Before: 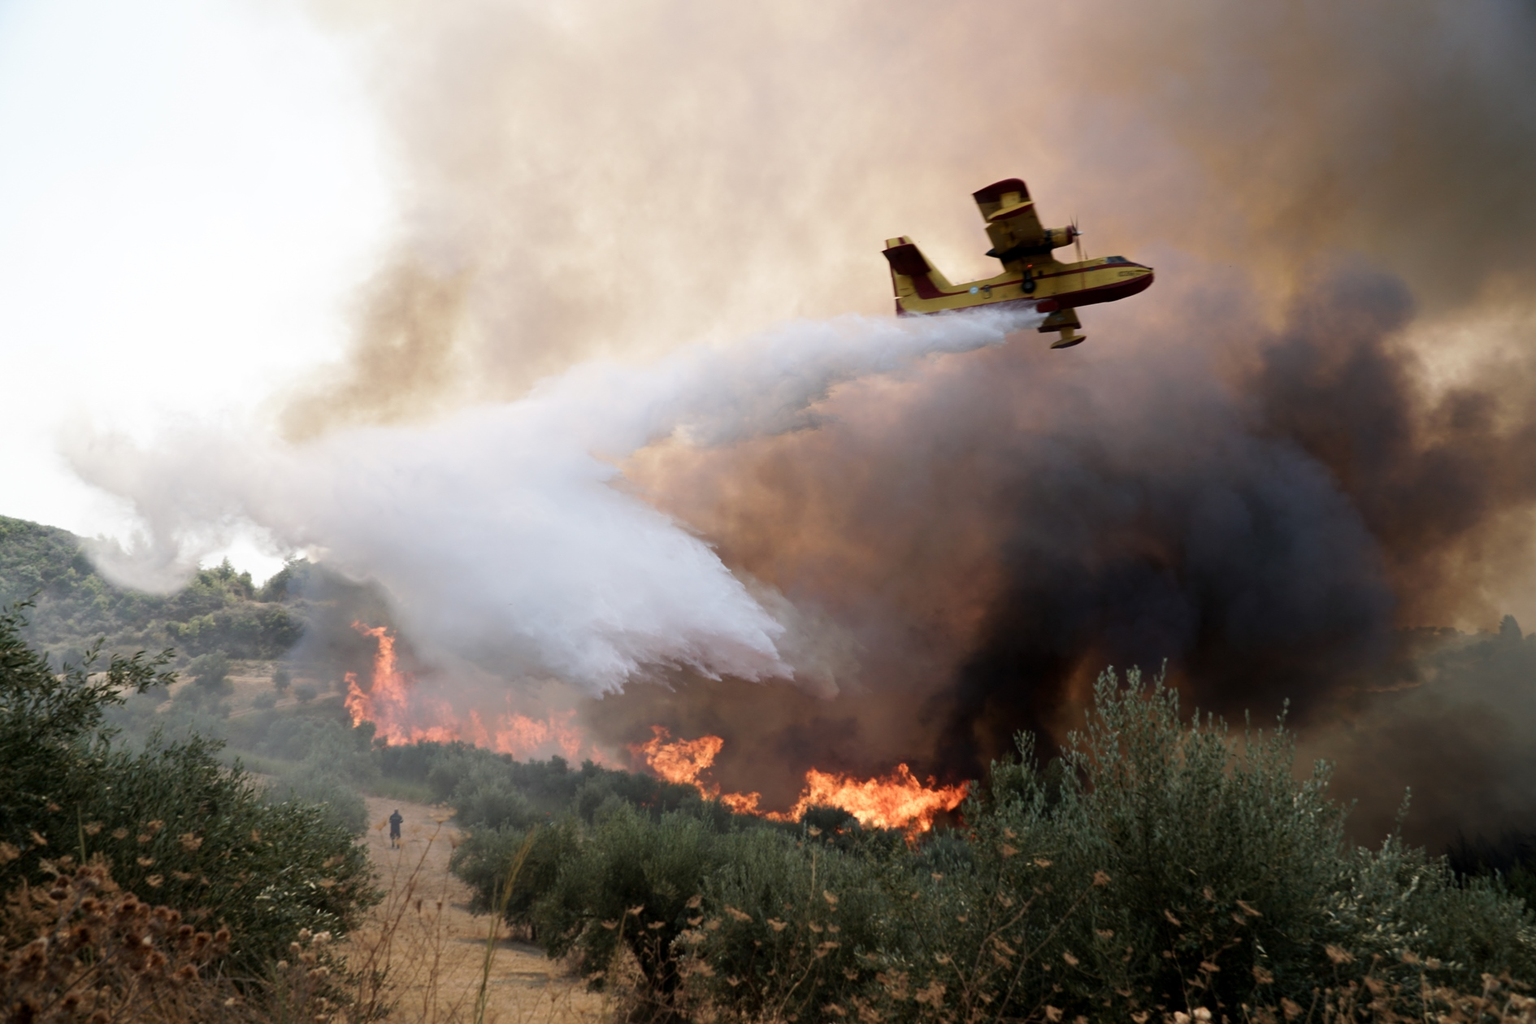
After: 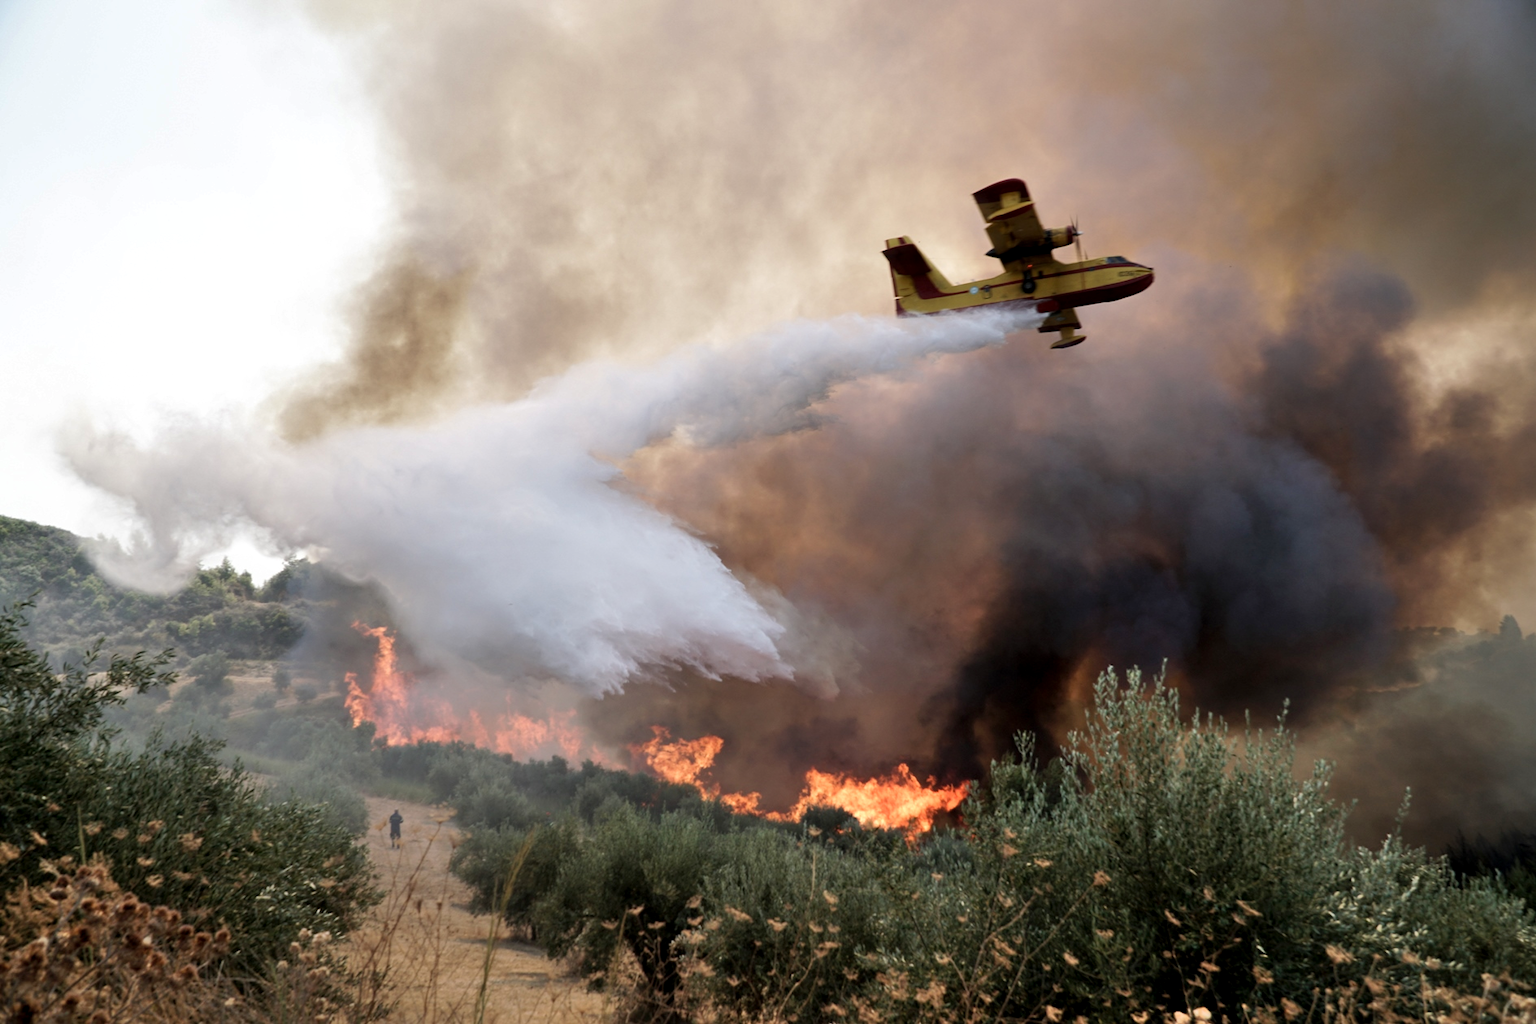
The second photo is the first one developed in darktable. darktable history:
local contrast: highlights 100%, shadows 100%, detail 120%, midtone range 0.2
shadows and highlights: low approximation 0.01, soften with gaussian
